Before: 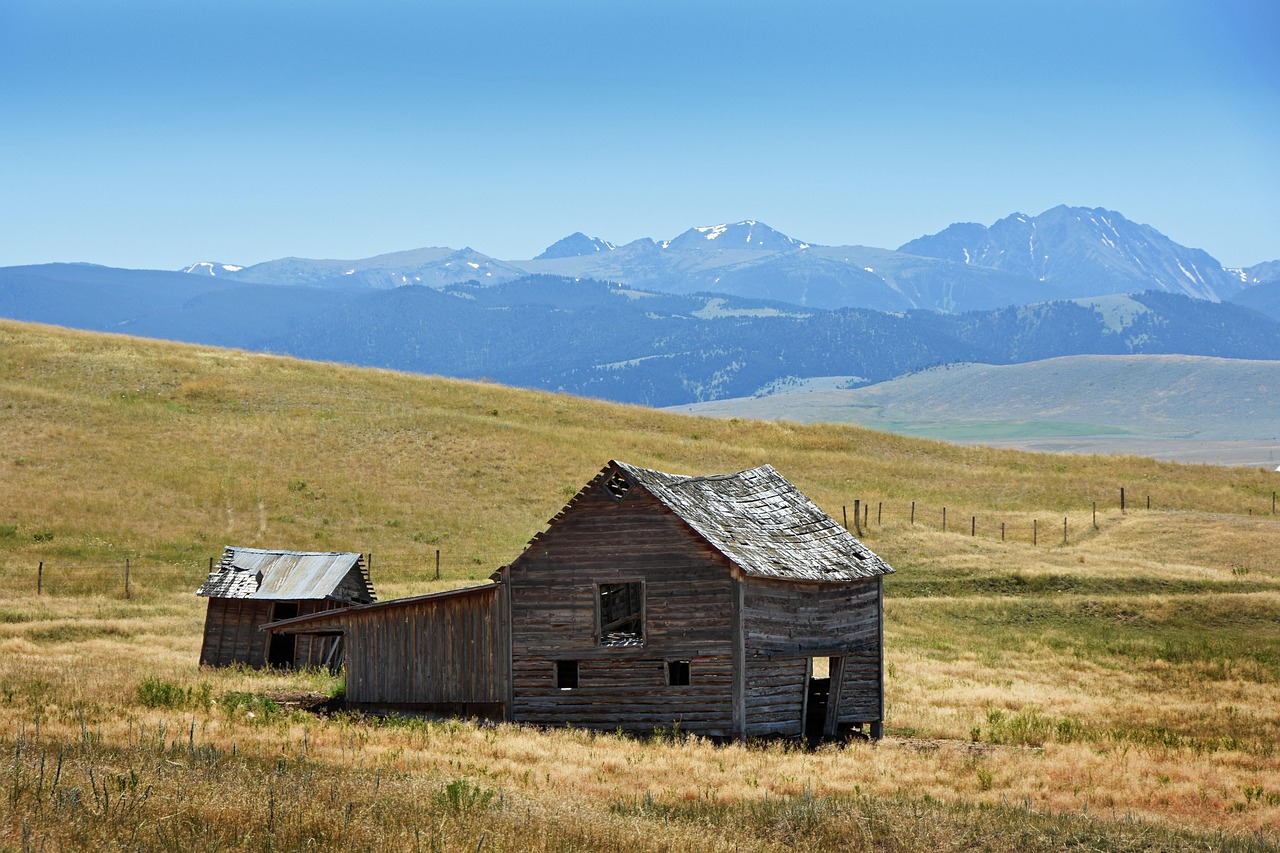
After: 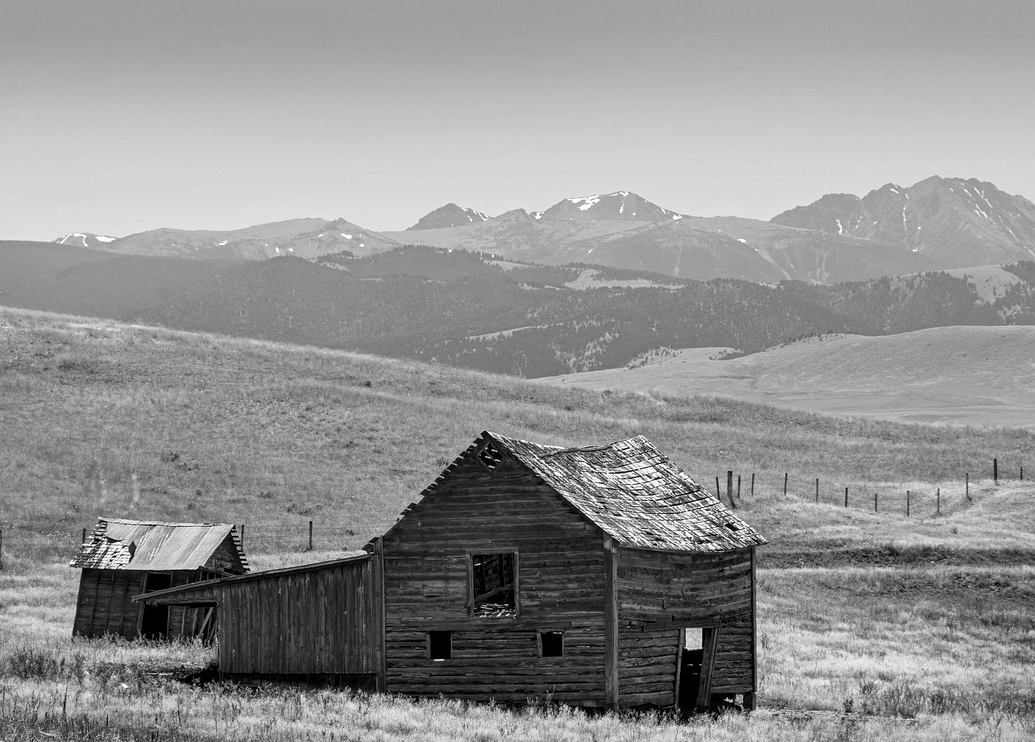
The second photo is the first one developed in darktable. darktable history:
local contrast: detail 130%
monochrome: on, module defaults
crop: left 9.929%, top 3.475%, right 9.188%, bottom 9.529%
